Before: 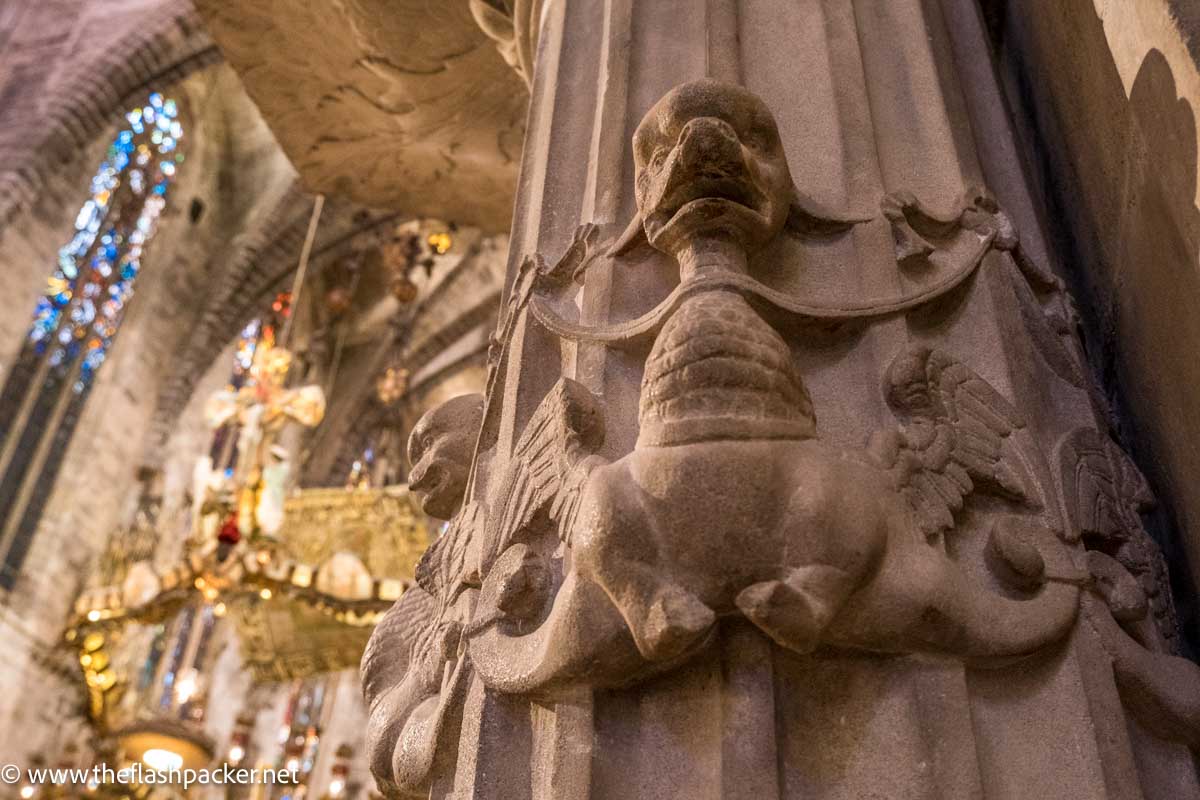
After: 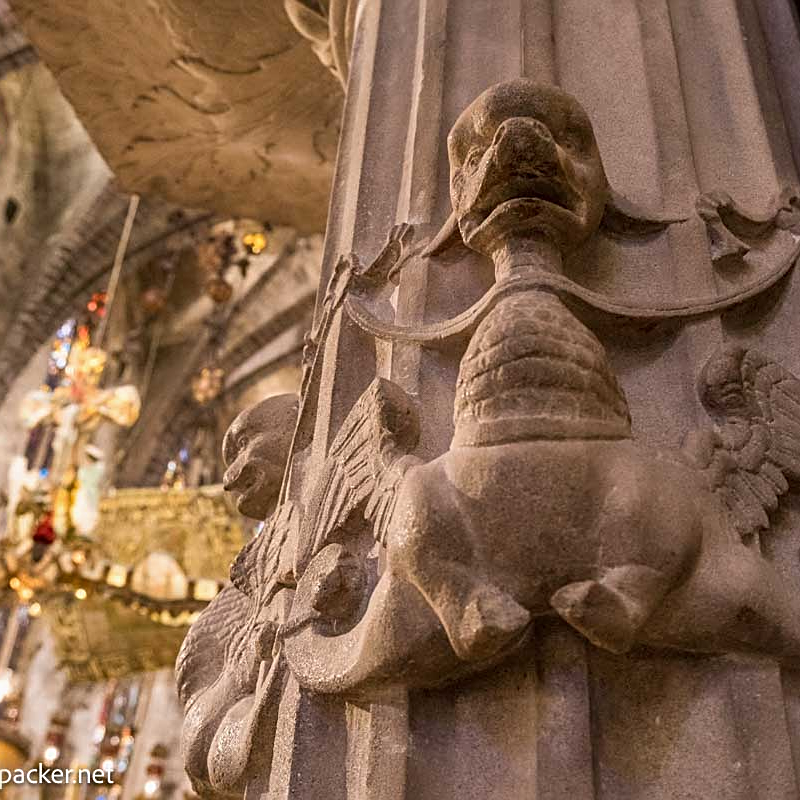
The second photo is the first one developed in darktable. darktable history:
crop: left 15.426%, right 17.894%
sharpen: on, module defaults
shadows and highlights: shadows 43.61, white point adjustment -1.36, soften with gaussian
